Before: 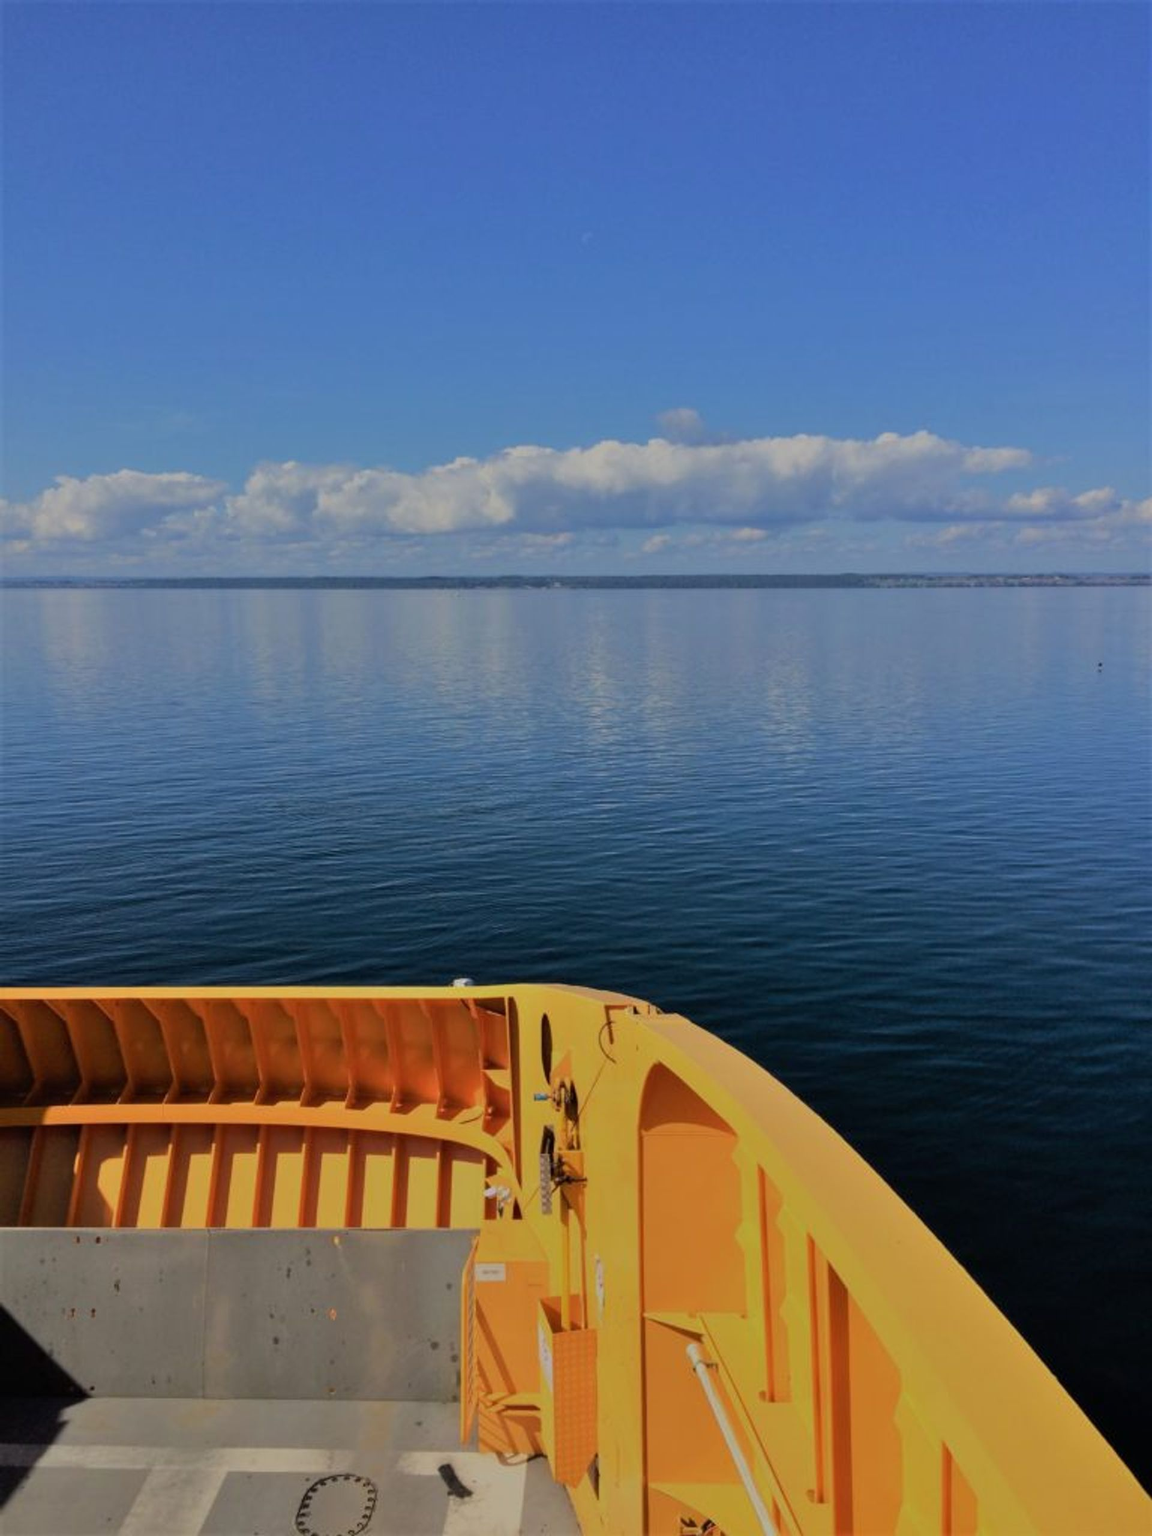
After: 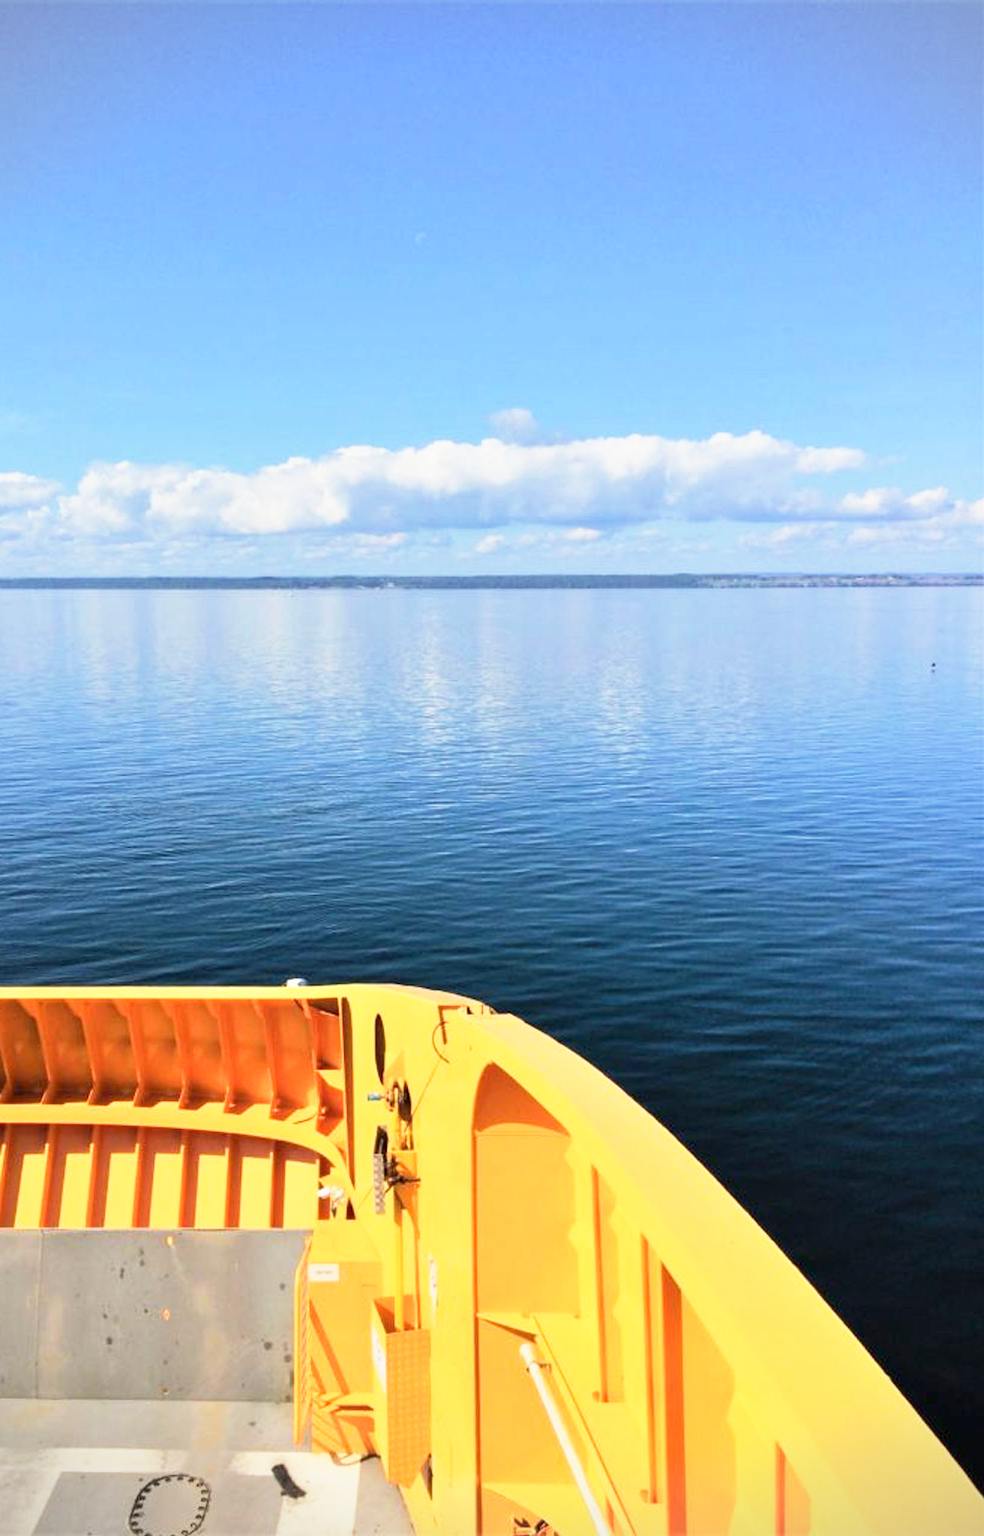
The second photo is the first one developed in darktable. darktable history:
crop and rotate: left 14.53%
exposure: exposure 1 EV, compensate exposure bias true, compensate highlight preservation false
vignetting: fall-off start 92.79%, saturation -0.643
base curve: curves: ch0 [(0, 0) (0.579, 0.807) (1, 1)], preserve colors none
